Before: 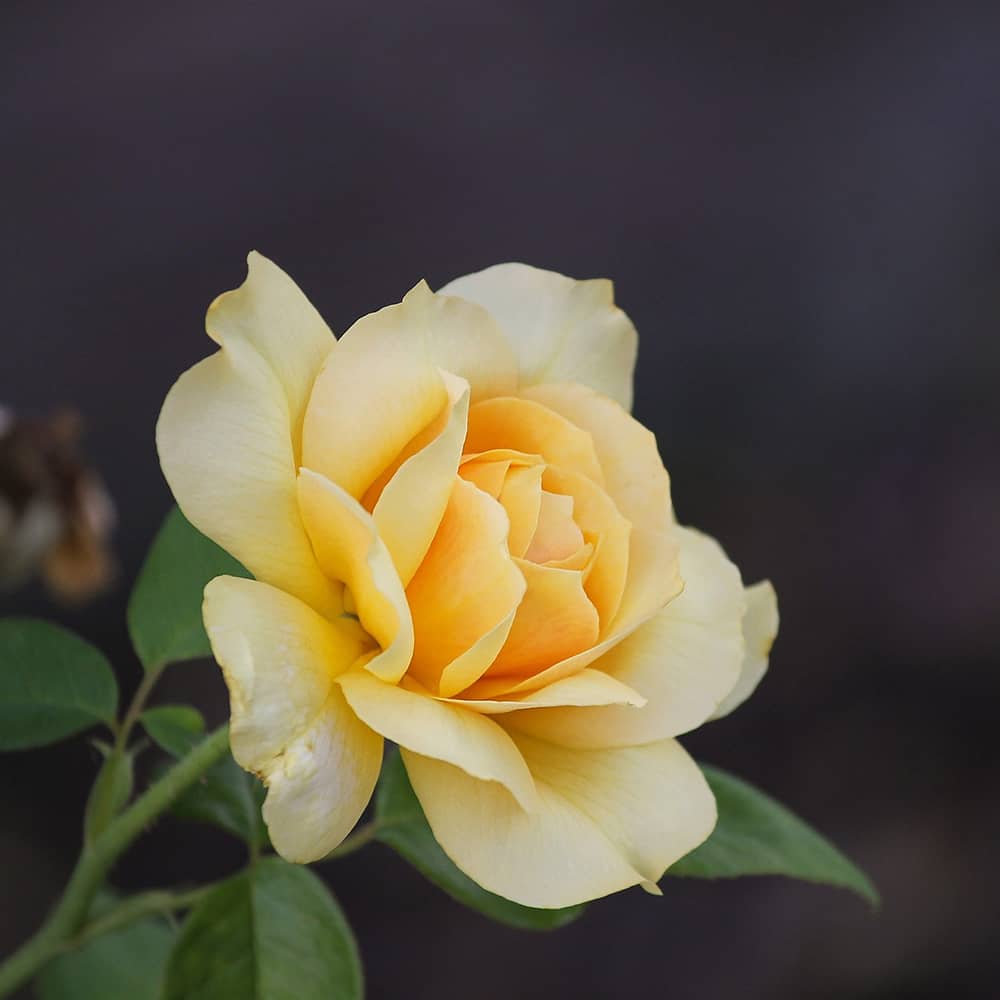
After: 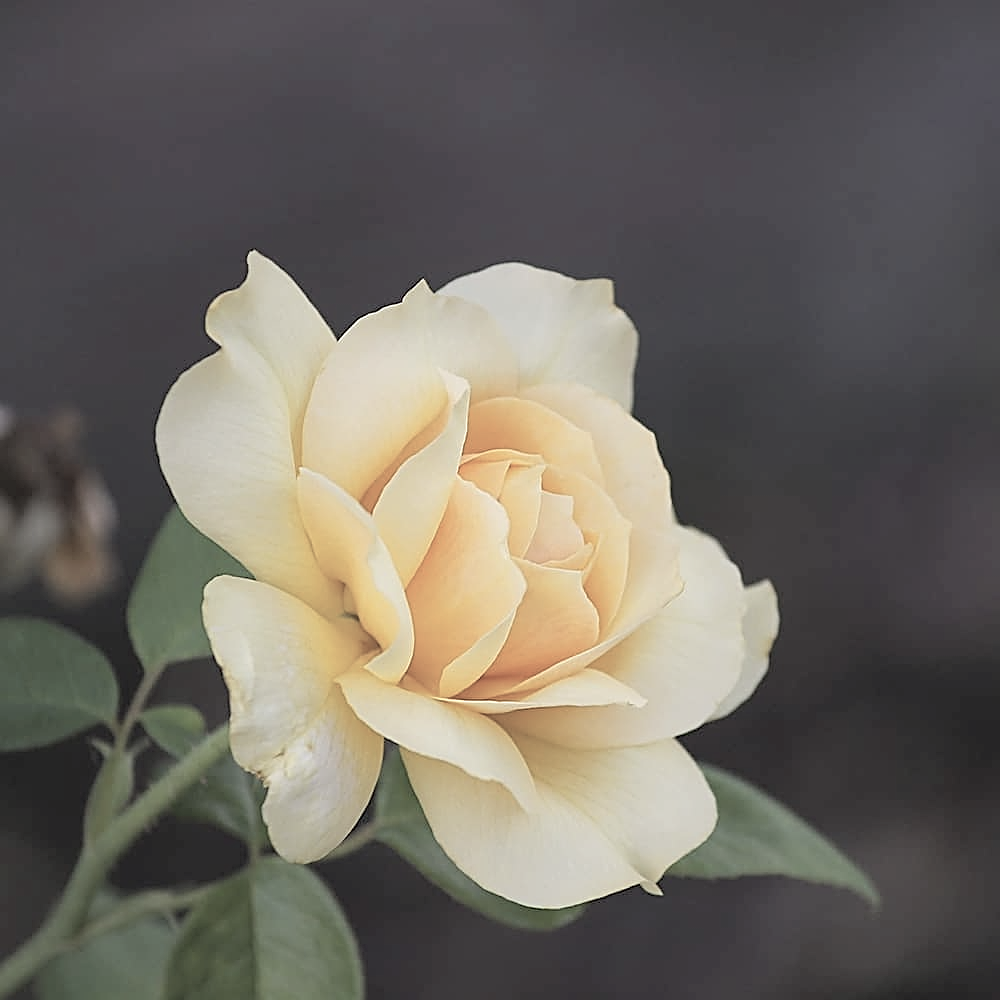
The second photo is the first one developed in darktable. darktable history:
sharpen: amount 0.75
contrast brightness saturation: brightness 0.18, saturation -0.5
